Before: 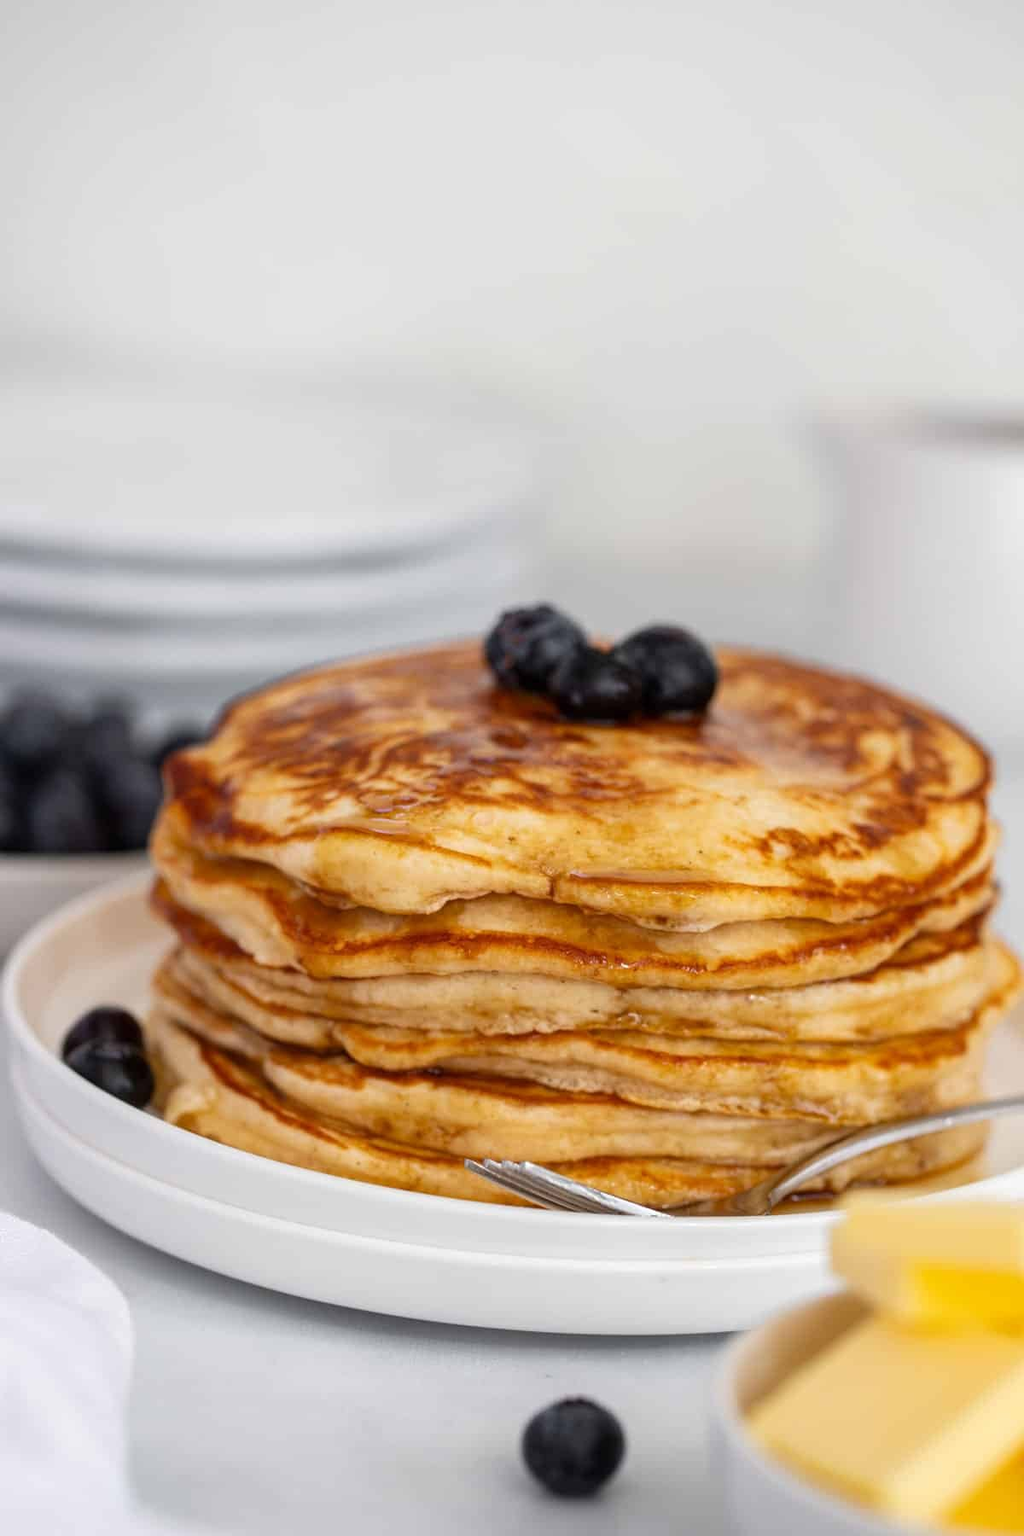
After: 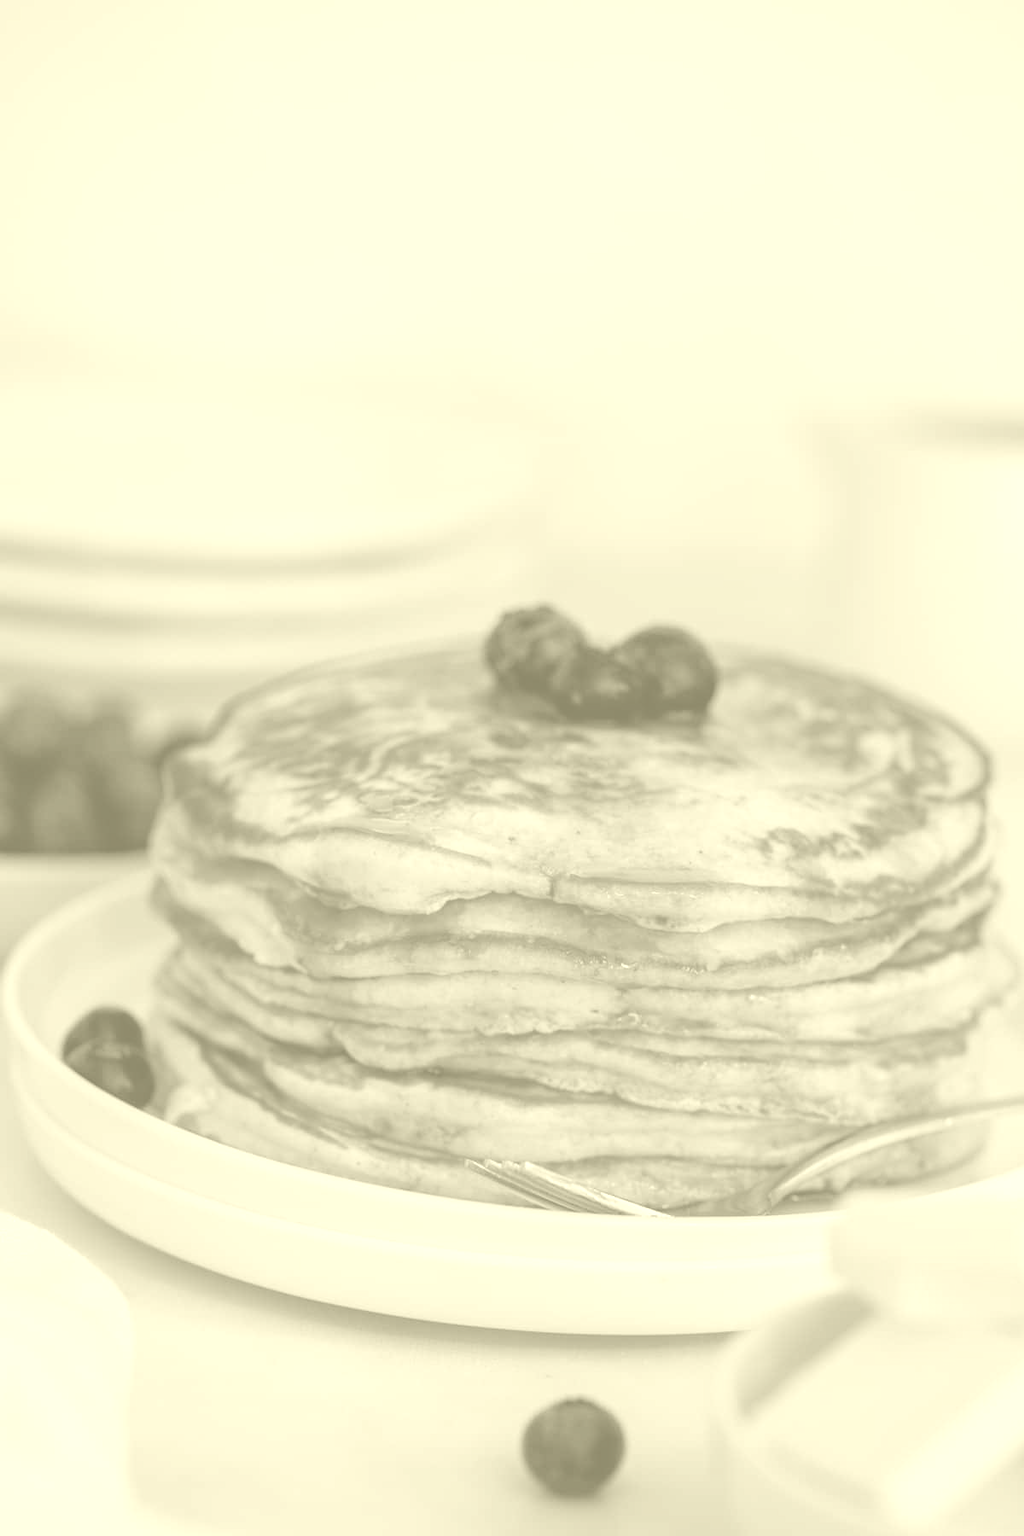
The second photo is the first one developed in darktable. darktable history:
colorize: hue 43.2°, saturation 40%, version 1
